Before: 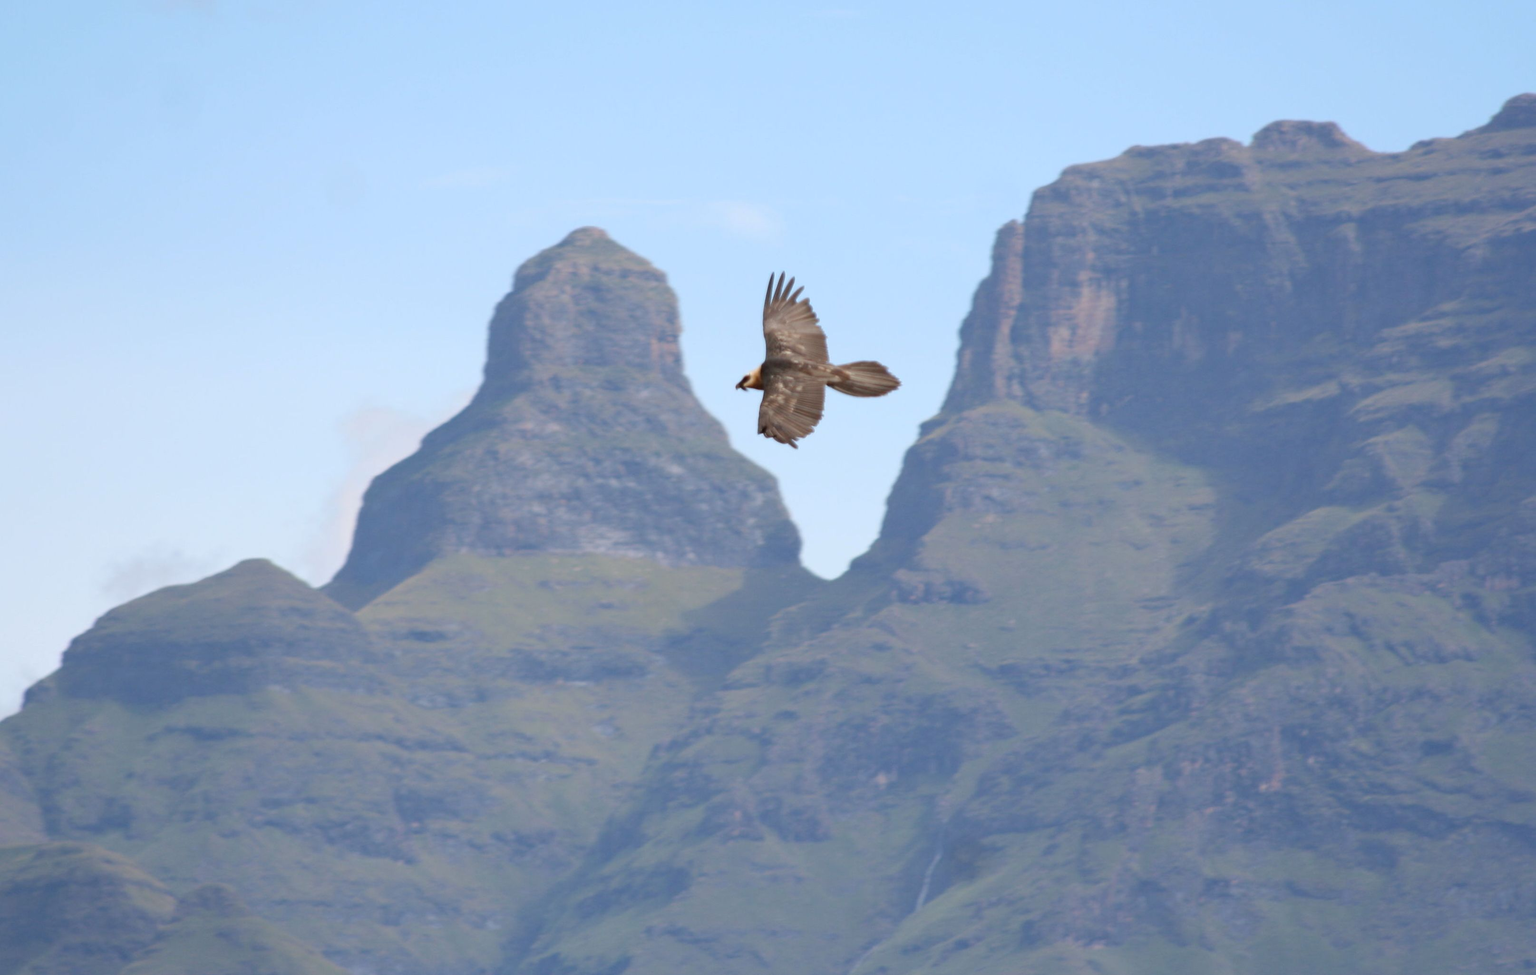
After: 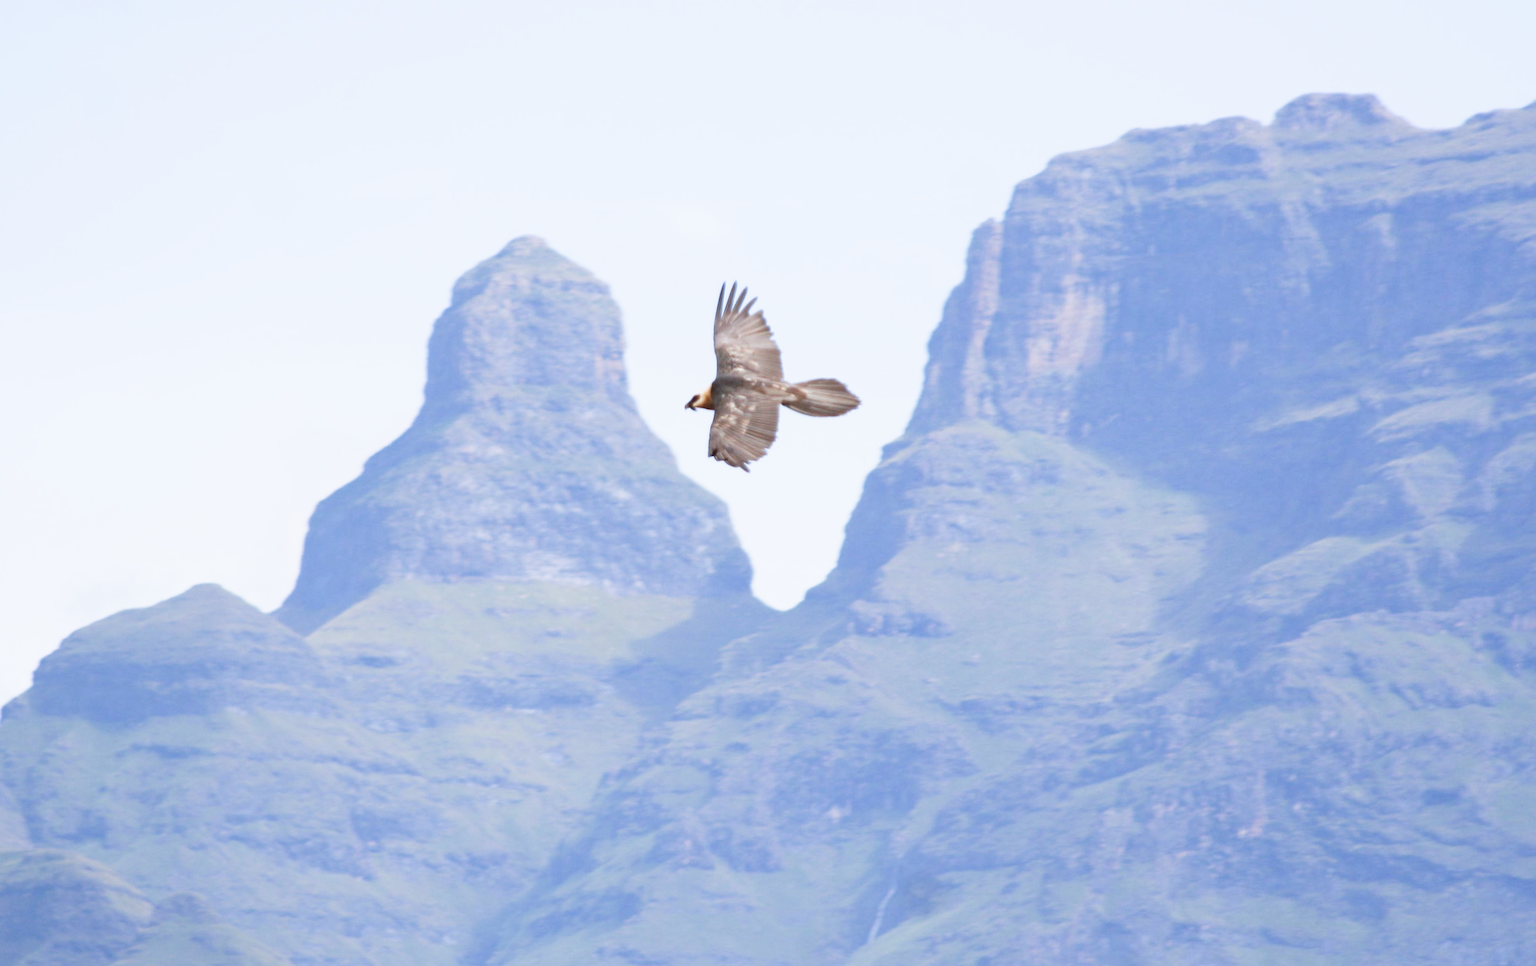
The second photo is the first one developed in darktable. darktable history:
rotate and perspective: rotation 0.062°, lens shift (vertical) 0.115, lens shift (horizontal) -0.133, crop left 0.047, crop right 0.94, crop top 0.061, crop bottom 0.94
exposure: exposure 1.137 EV, compensate highlight preservation false
sigmoid: contrast 1.22, skew 0.65
white balance: red 0.954, blue 1.079
